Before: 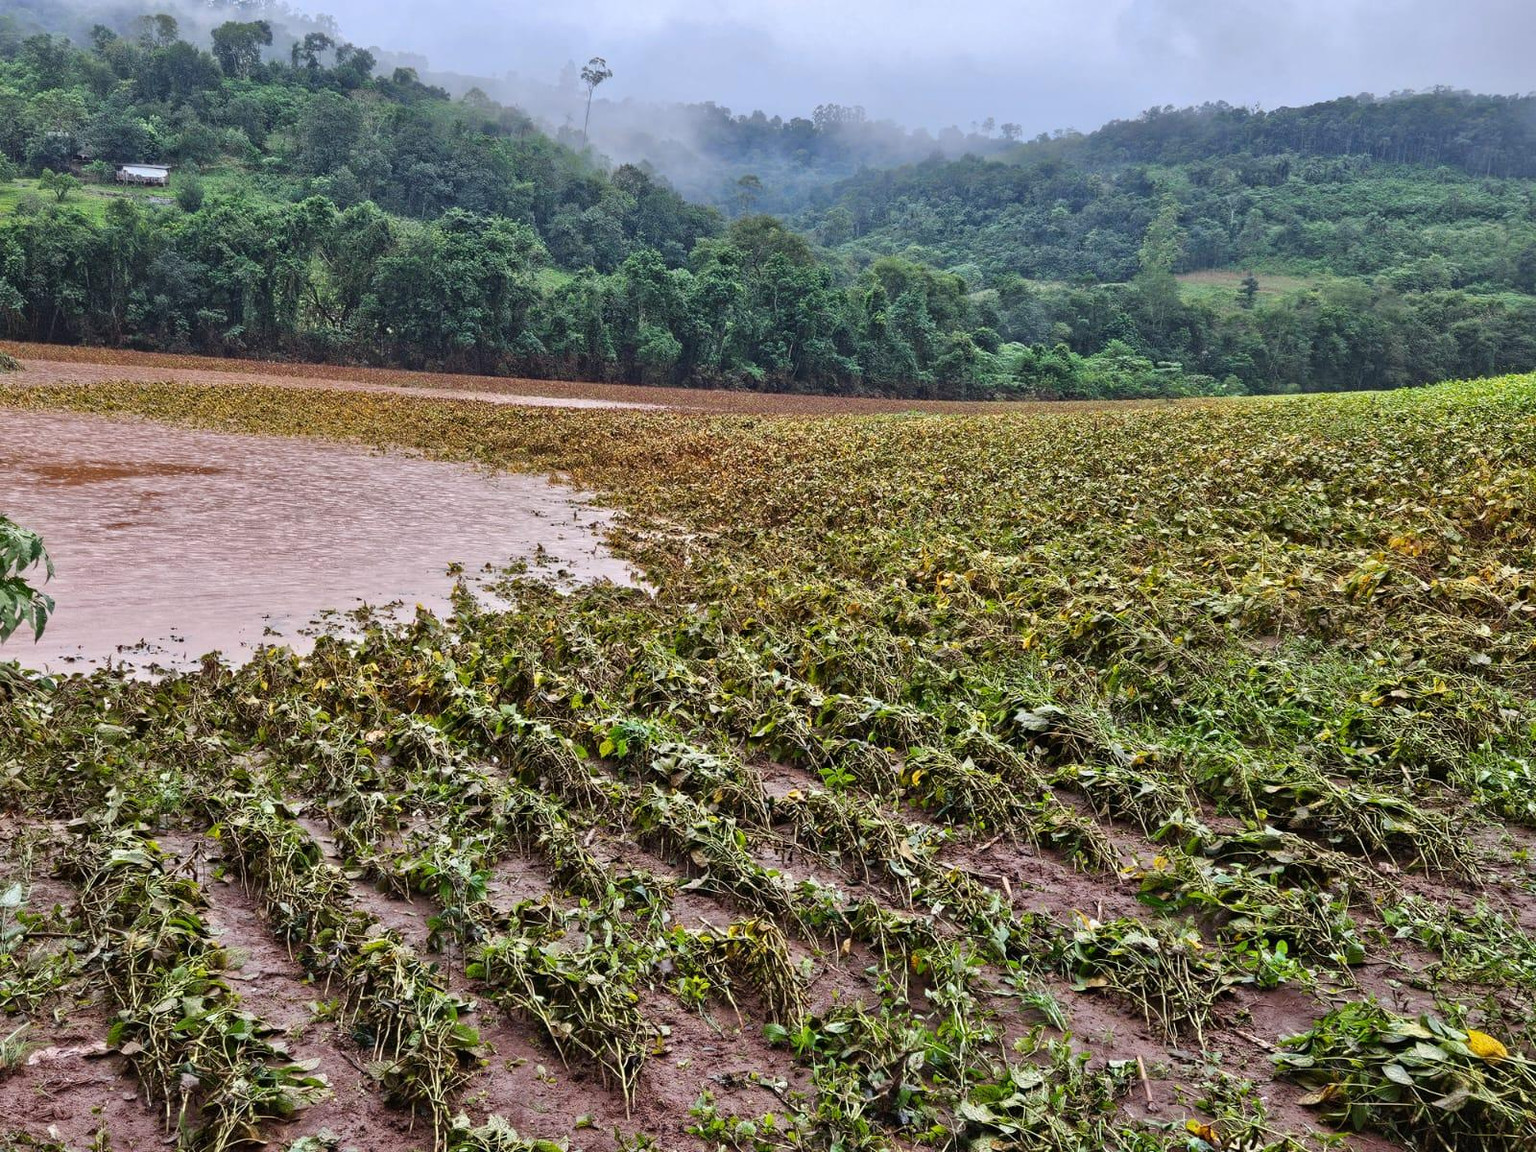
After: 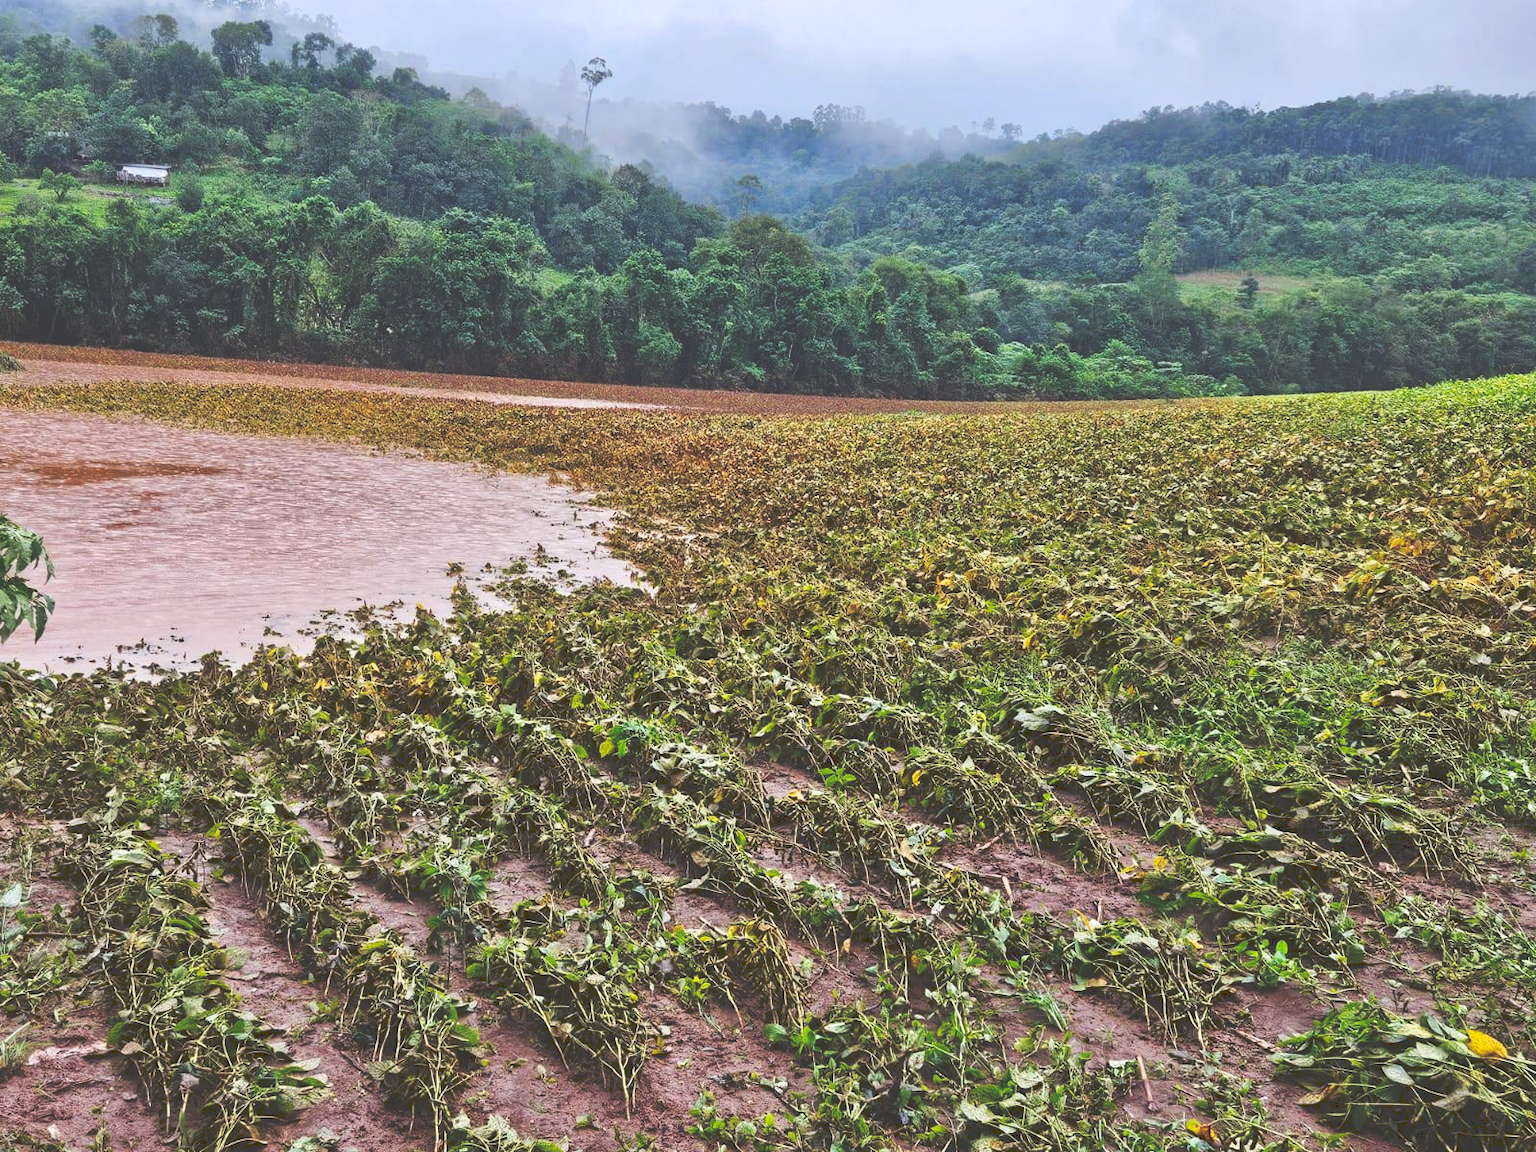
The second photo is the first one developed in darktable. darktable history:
contrast brightness saturation: saturation 0.13
tone curve: curves: ch0 [(0, 0) (0.003, 0.224) (0.011, 0.229) (0.025, 0.234) (0.044, 0.242) (0.069, 0.249) (0.1, 0.256) (0.136, 0.265) (0.177, 0.285) (0.224, 0.304) (0.277, 0.337) (0.335, 0.385) (0.399, 0.435) (0.468, 0.507) (0.543, 0.59) (0.623, 0.674) (0.709, 0.763) (0.801, 0.852) (0.898, 0.931) (1, 1)], preserve colors none
